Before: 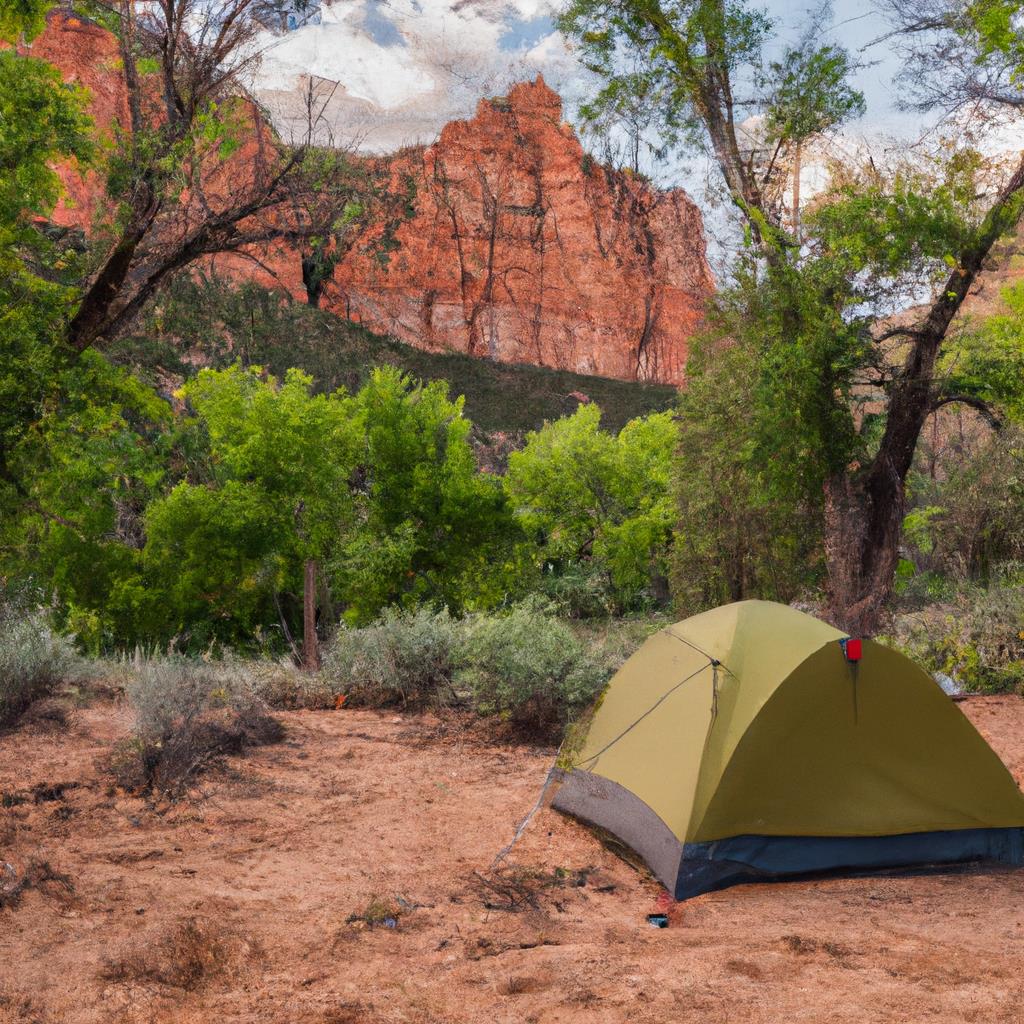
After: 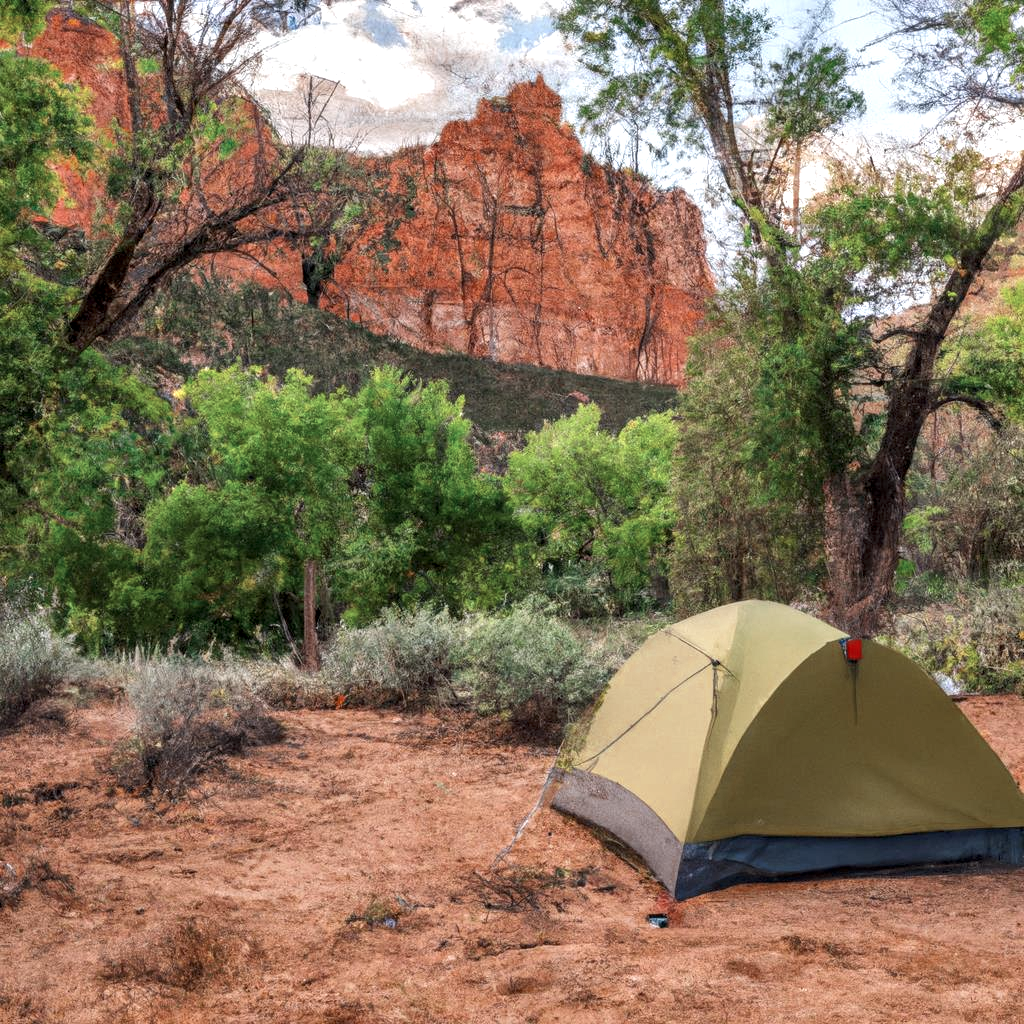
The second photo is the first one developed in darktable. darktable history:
local contrast: on, module defaults
shadows and highlights: shadows 37.27, highlights -28.18, soften with gaussian
exposure: black level correction 0.001, exposure 0.5 EV, compensate exposure bias true, compensate highlight preservation false
color zones: curves: ch0 [(0, 0.5) (0.125, 0.4) (0.25, 0.5) (0.375, 0.4) (0.5, 0.4) (0.625, 0.6) (0.75, 0.6) (0.875, 0.5)]; ch1 [(0, 0.35) (0.125, 0.45) (0.25, 0.35) (0.375, 0.35) (0.5, 0.35) (0.625, 0.35) (0.75, 0.45) (0.875, 0.35)]; ch2 [(0, 0.6) (0.125, 0.5) (0.25, 0.5) (0.375, 0.6) (0.5, 0.6) (0.625, 0.5) (0.75, 0.5) (0.875, 0.5)]
